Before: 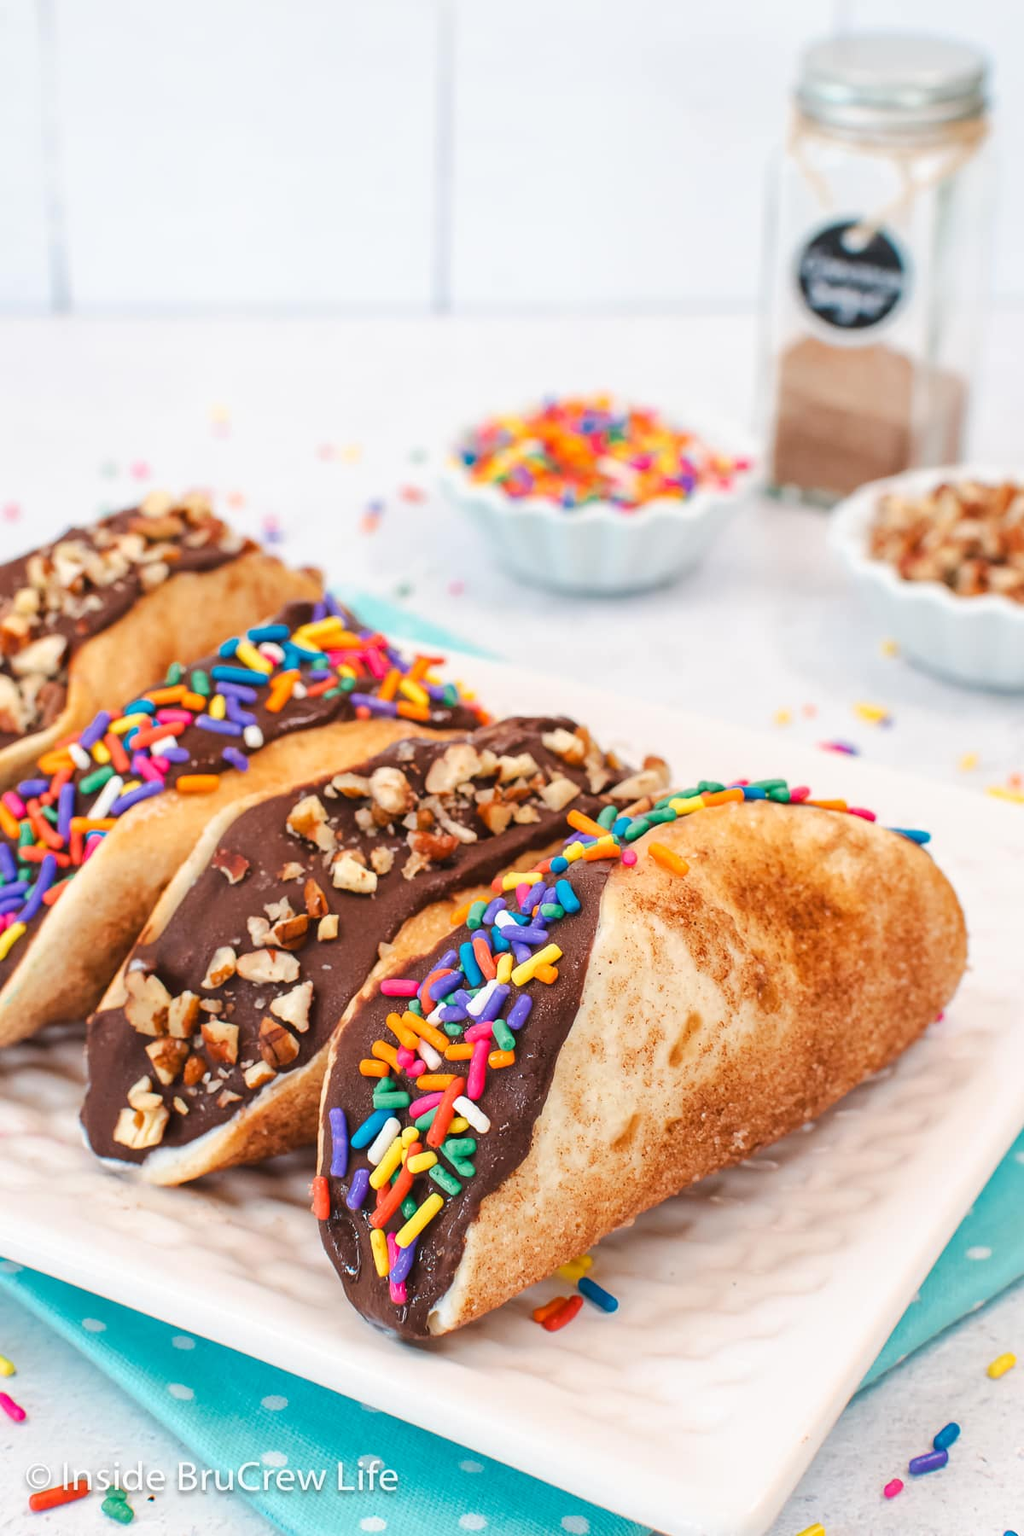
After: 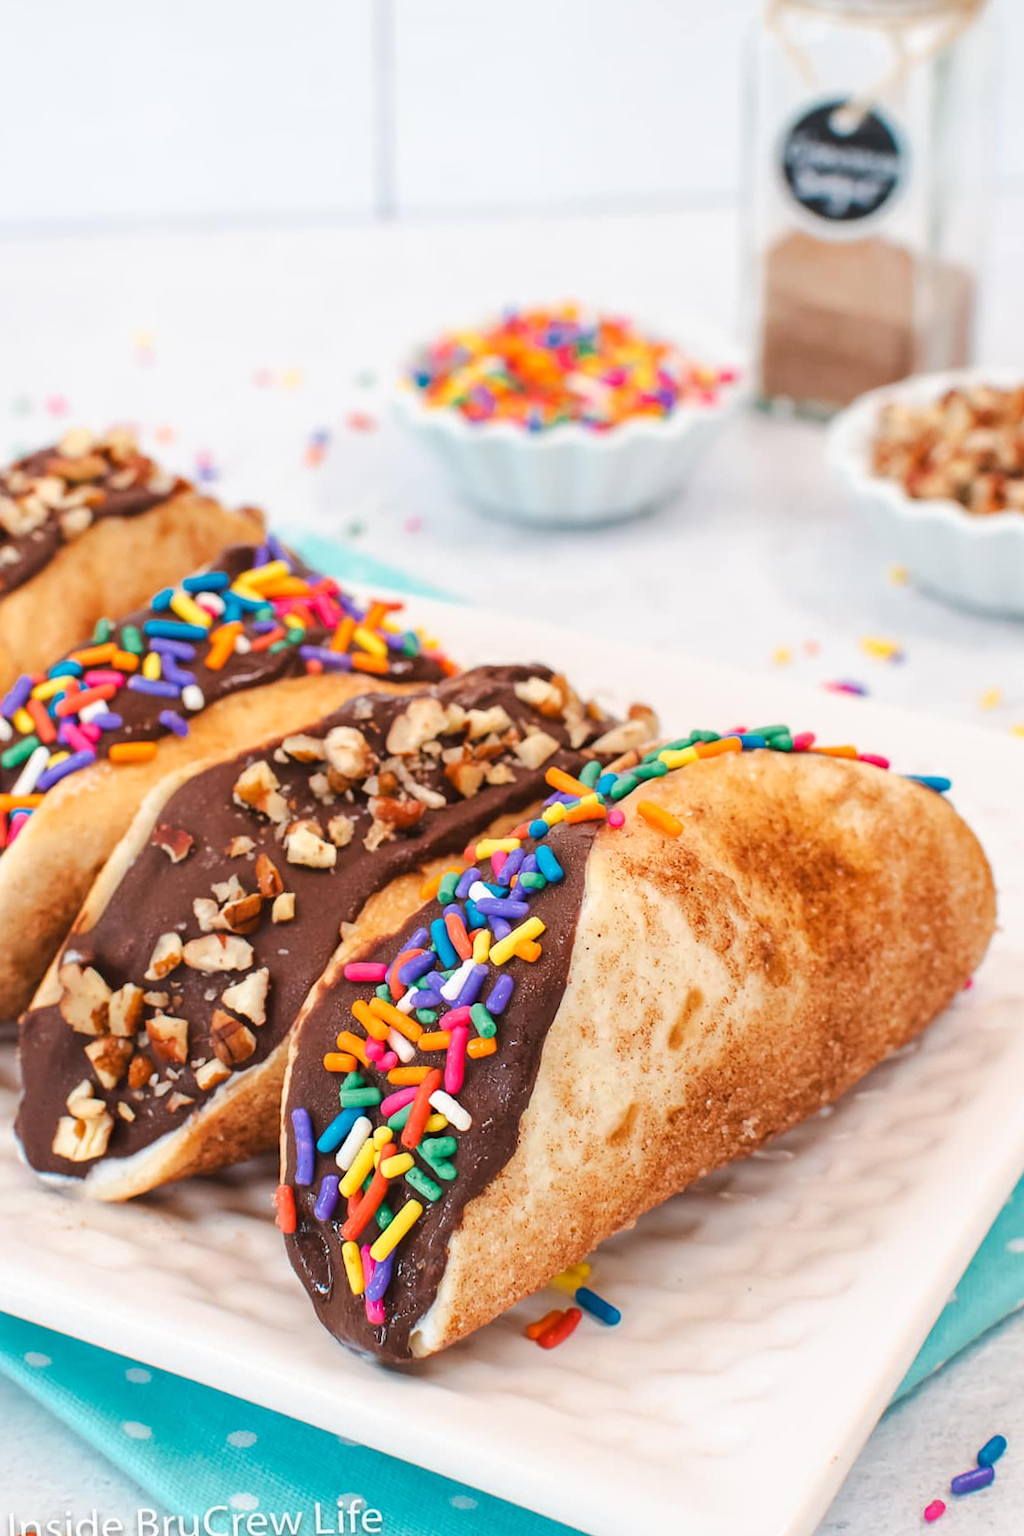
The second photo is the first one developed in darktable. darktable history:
crop and rotate: angle 1.96°, left 5.673%, top 5.673%
tone equalizer: on, module defaults
